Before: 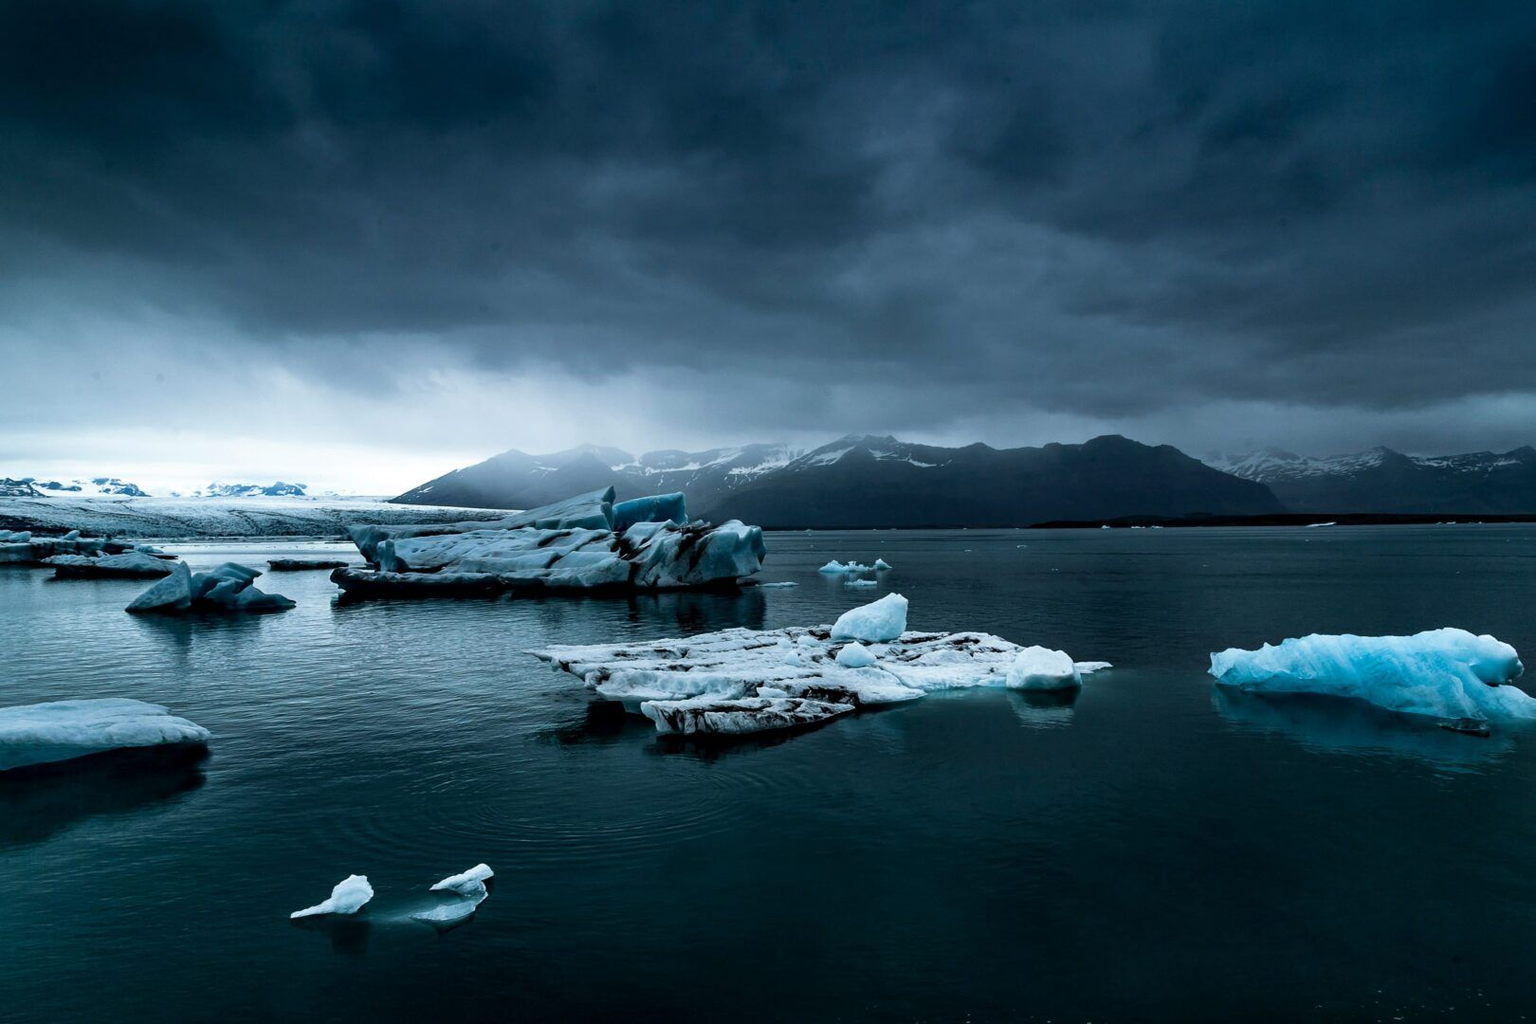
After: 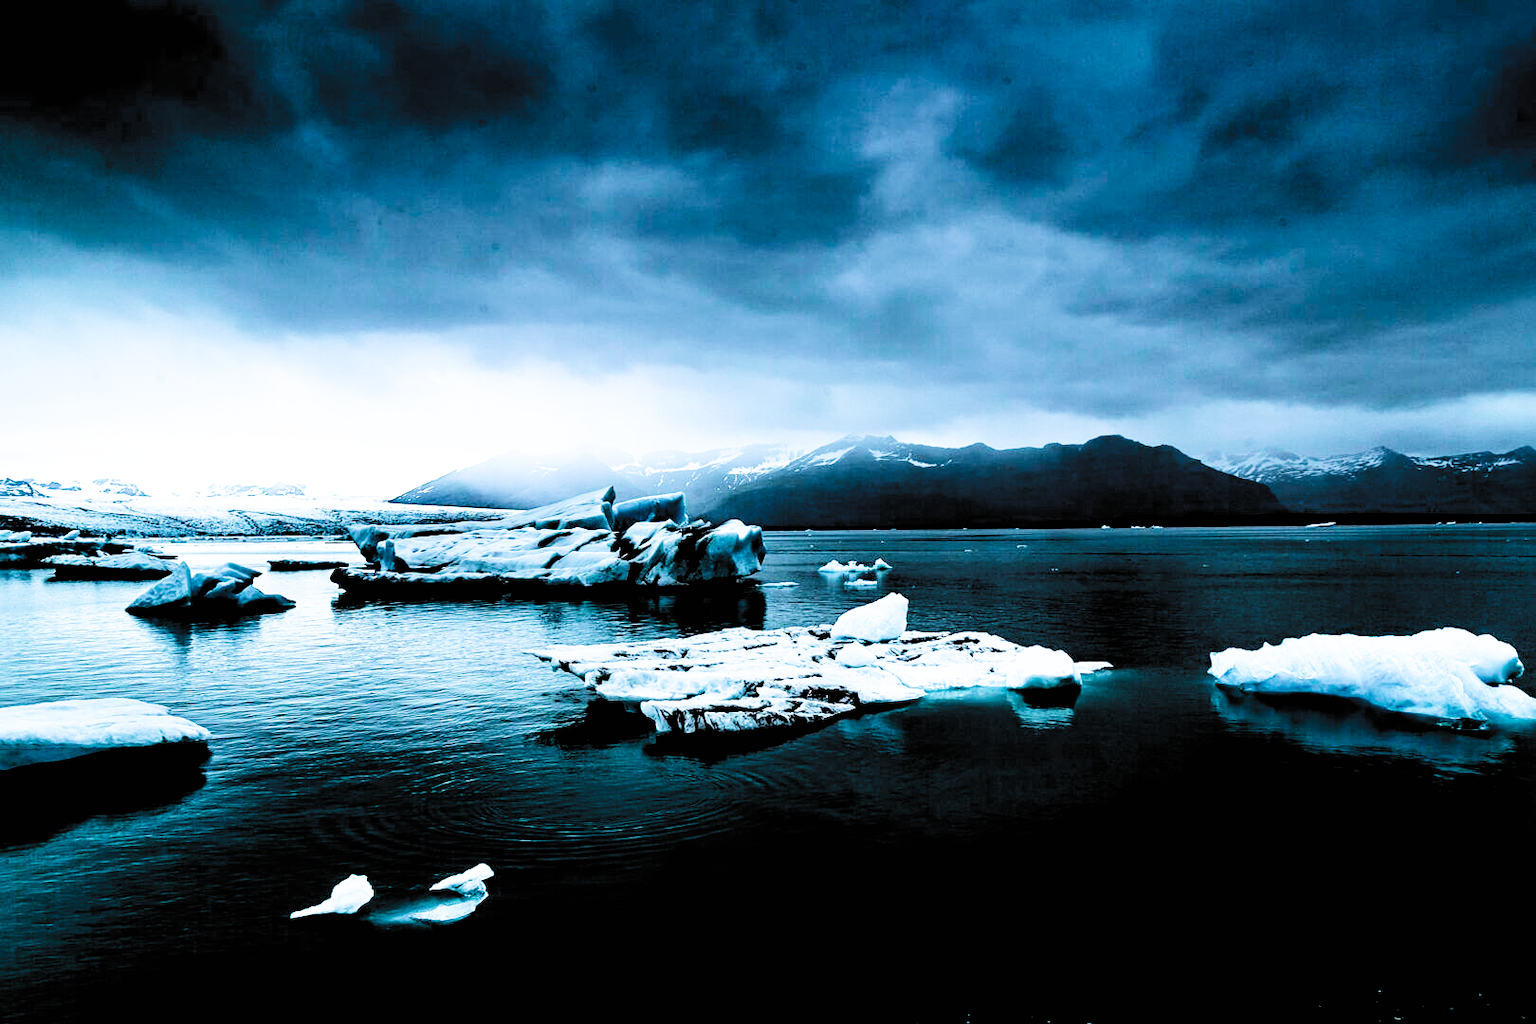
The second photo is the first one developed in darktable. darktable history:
contrast brightness saturation: contrast 0.152, brightness 0.044
exposure: black level correction 0, exposure 1 EV, compensate highlight preservation false
color balance rgb: perceptual saturation grading › global saturation 24.899%, global vibrance 40.857%
tone equalizer: -8 EV -1.1 EV, -7 EV -0.975 EV, -6 EV -0.839 EV, -5 EV -0.597 EV, -3 EV 0.556 EV, -2 EV 0.844 EV, -1 EV 0.985 EV, +0 EV 1.07 EV, edges refinement/feathering 500, mask exposure compensation -1.57 EV, preserve details no
sharpen: amount 0.201
filmic rgb: black relative exposure -2.96 EV, white relative exposure 4.56 EV, hardness 1.74, contrast 1.263, color science v4 (2020)
